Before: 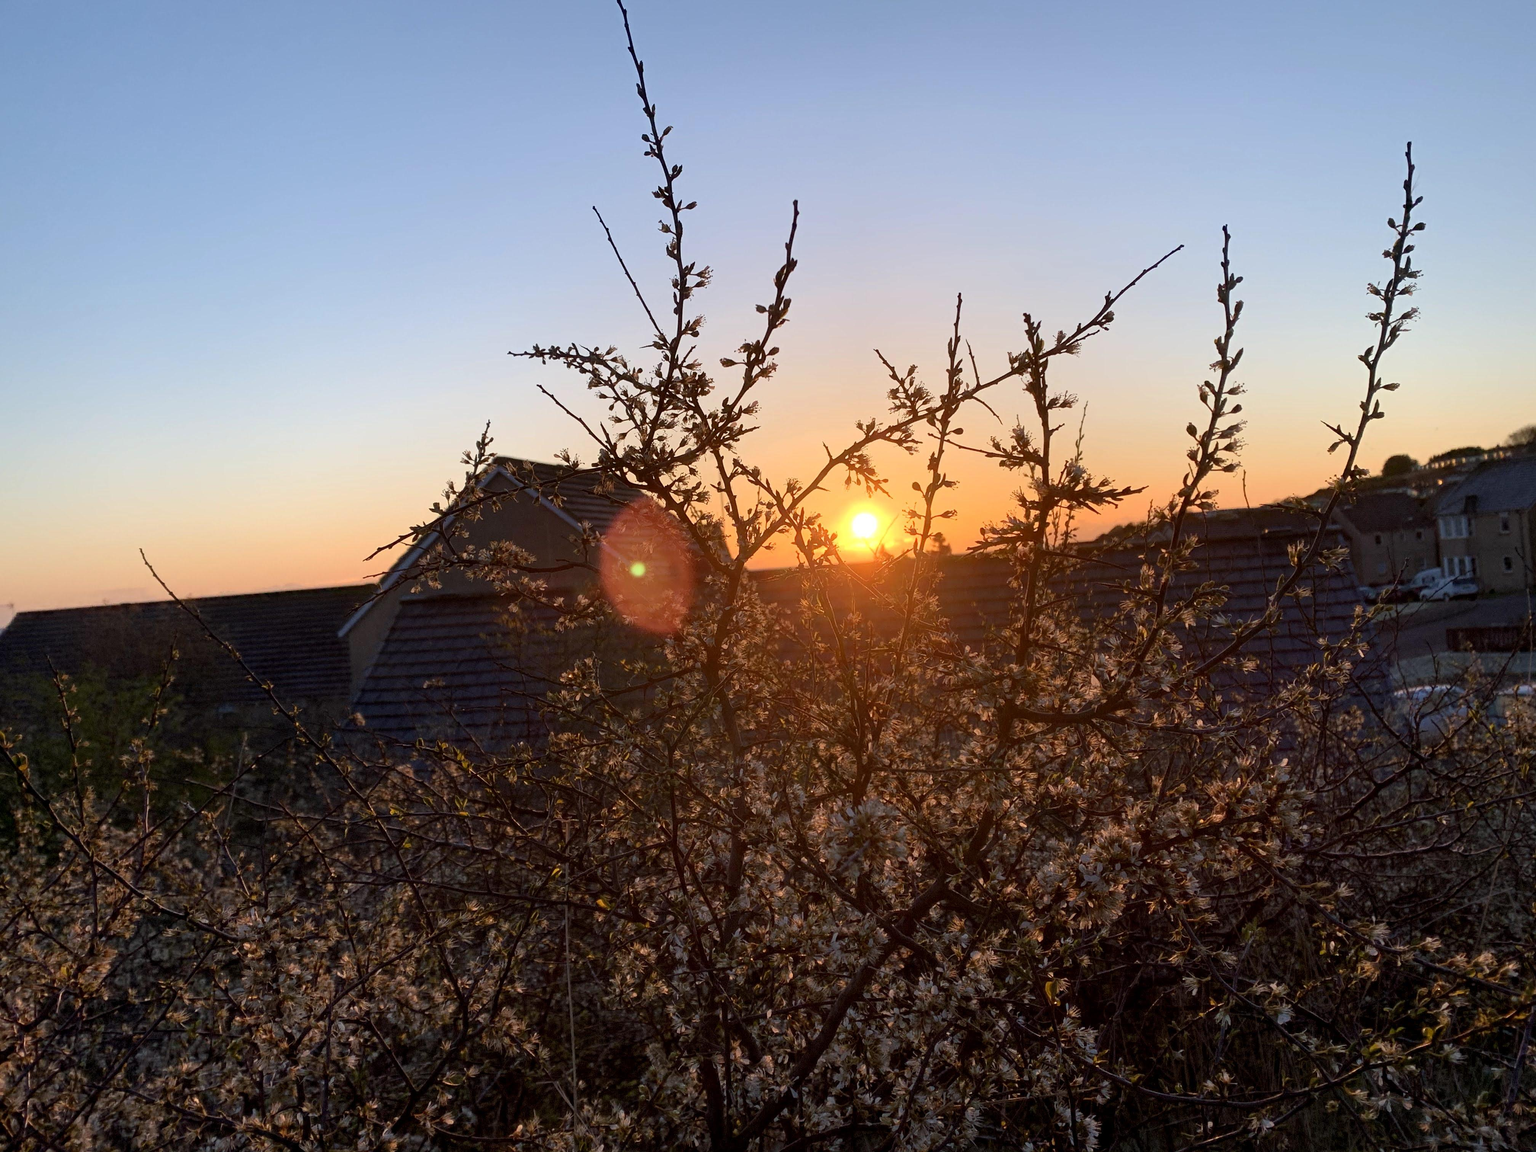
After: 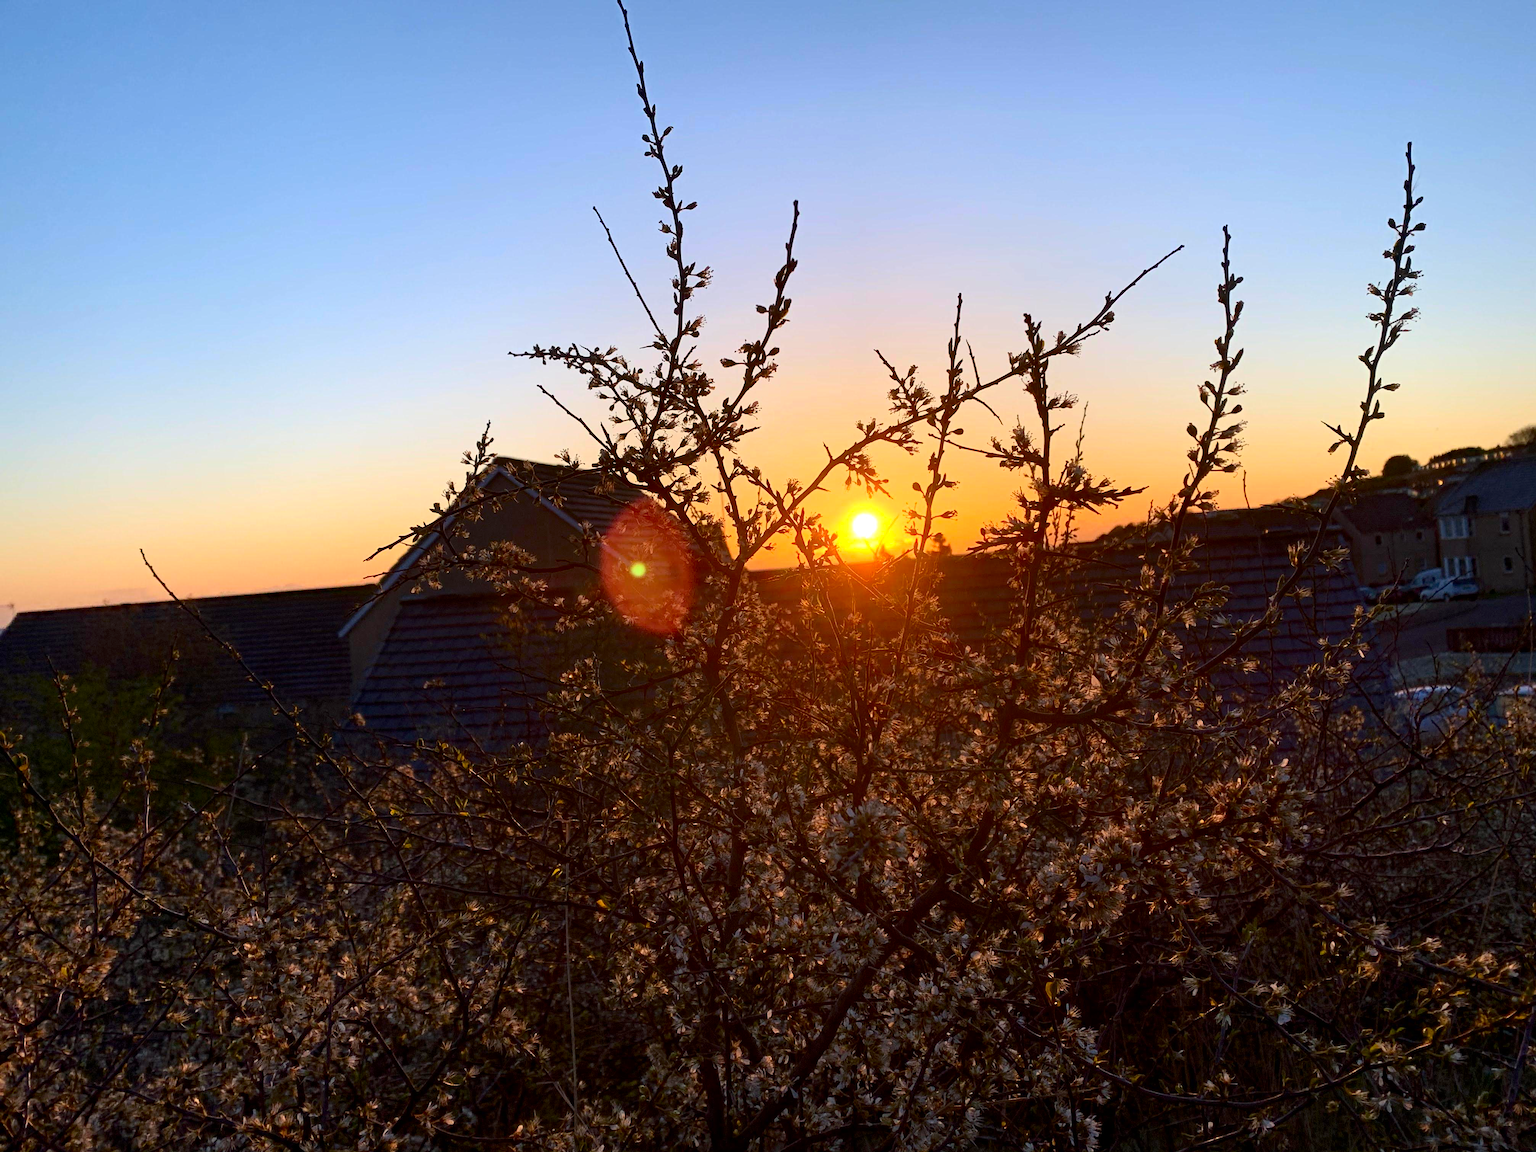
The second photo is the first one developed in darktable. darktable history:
contrast brightness saturation: contrast 0.185, saturation 0.301
haze removal: compatibility mode true, adaptive false
